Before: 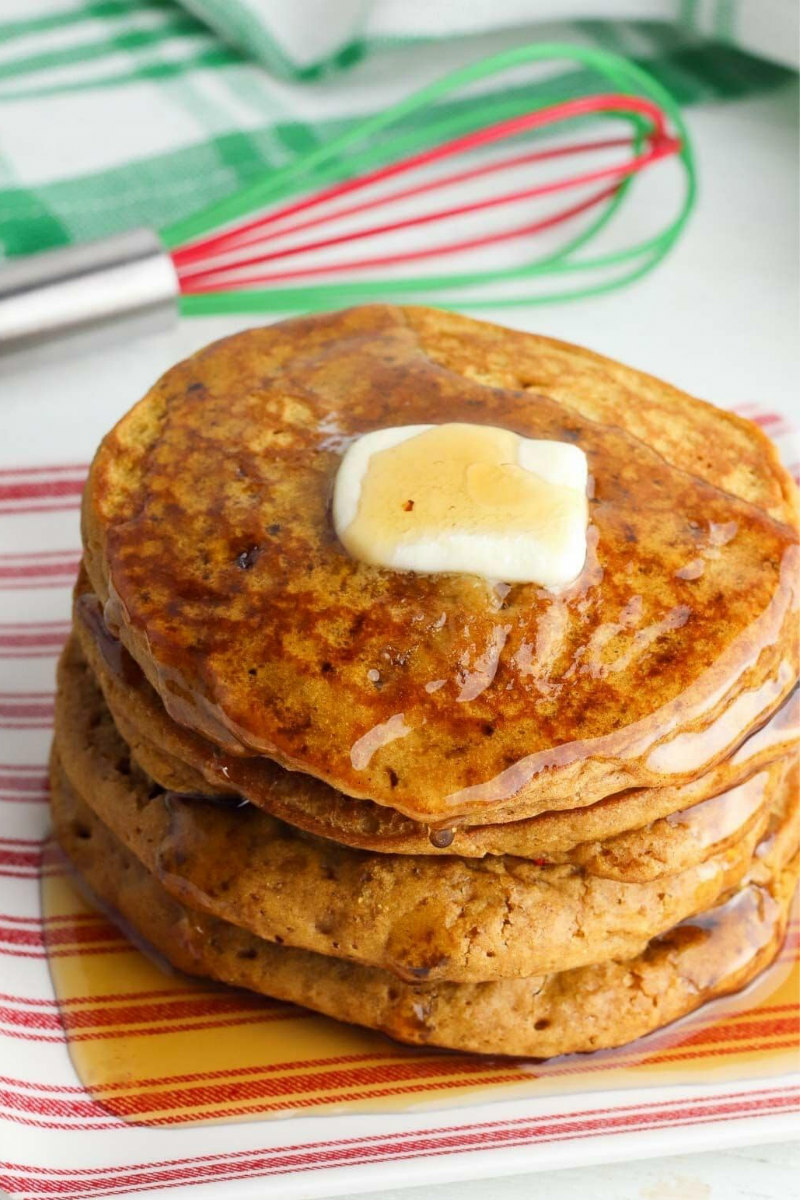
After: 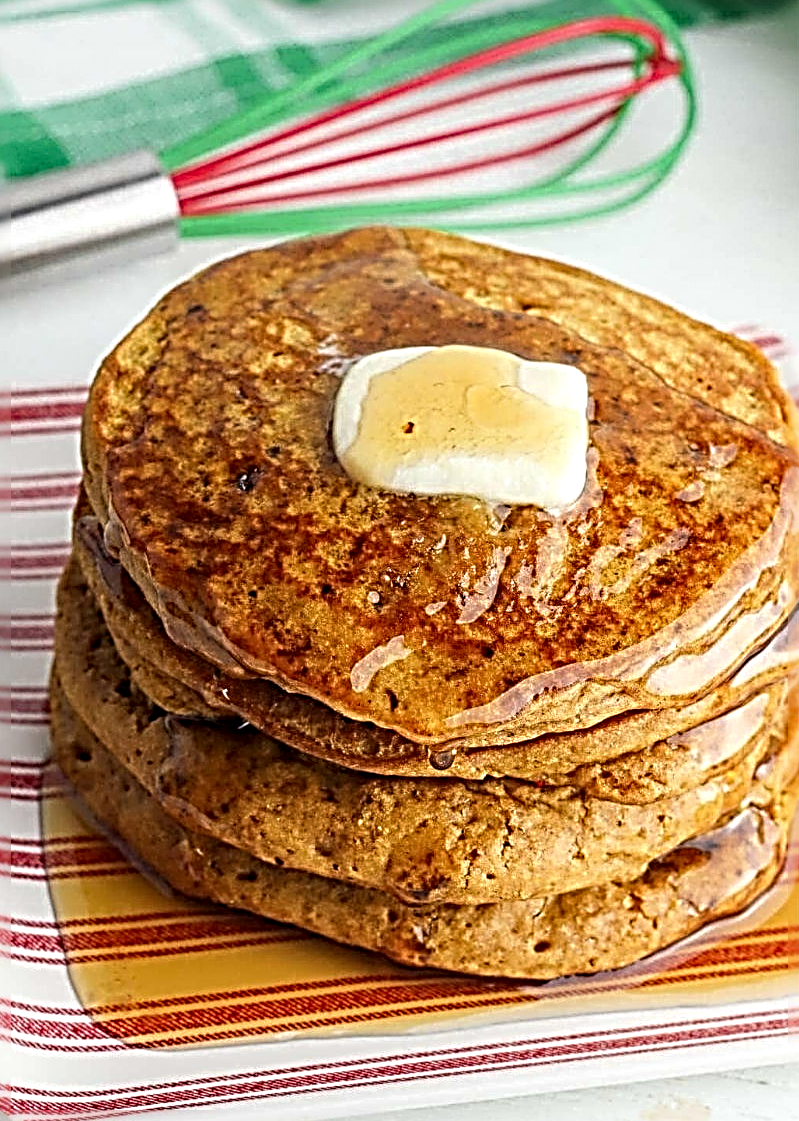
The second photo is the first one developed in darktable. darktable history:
sharpen: radius 4.009, amount 1.99
crop and rotate: top 6.573%
local contrast: detail 130%
contrast equalizer: y [[0.5, 0.5, 0.478, 0.5, 0.5, 0.5], [0.5 ×6], [0.5 ×6], [0 ×6], [0 ×6]]
